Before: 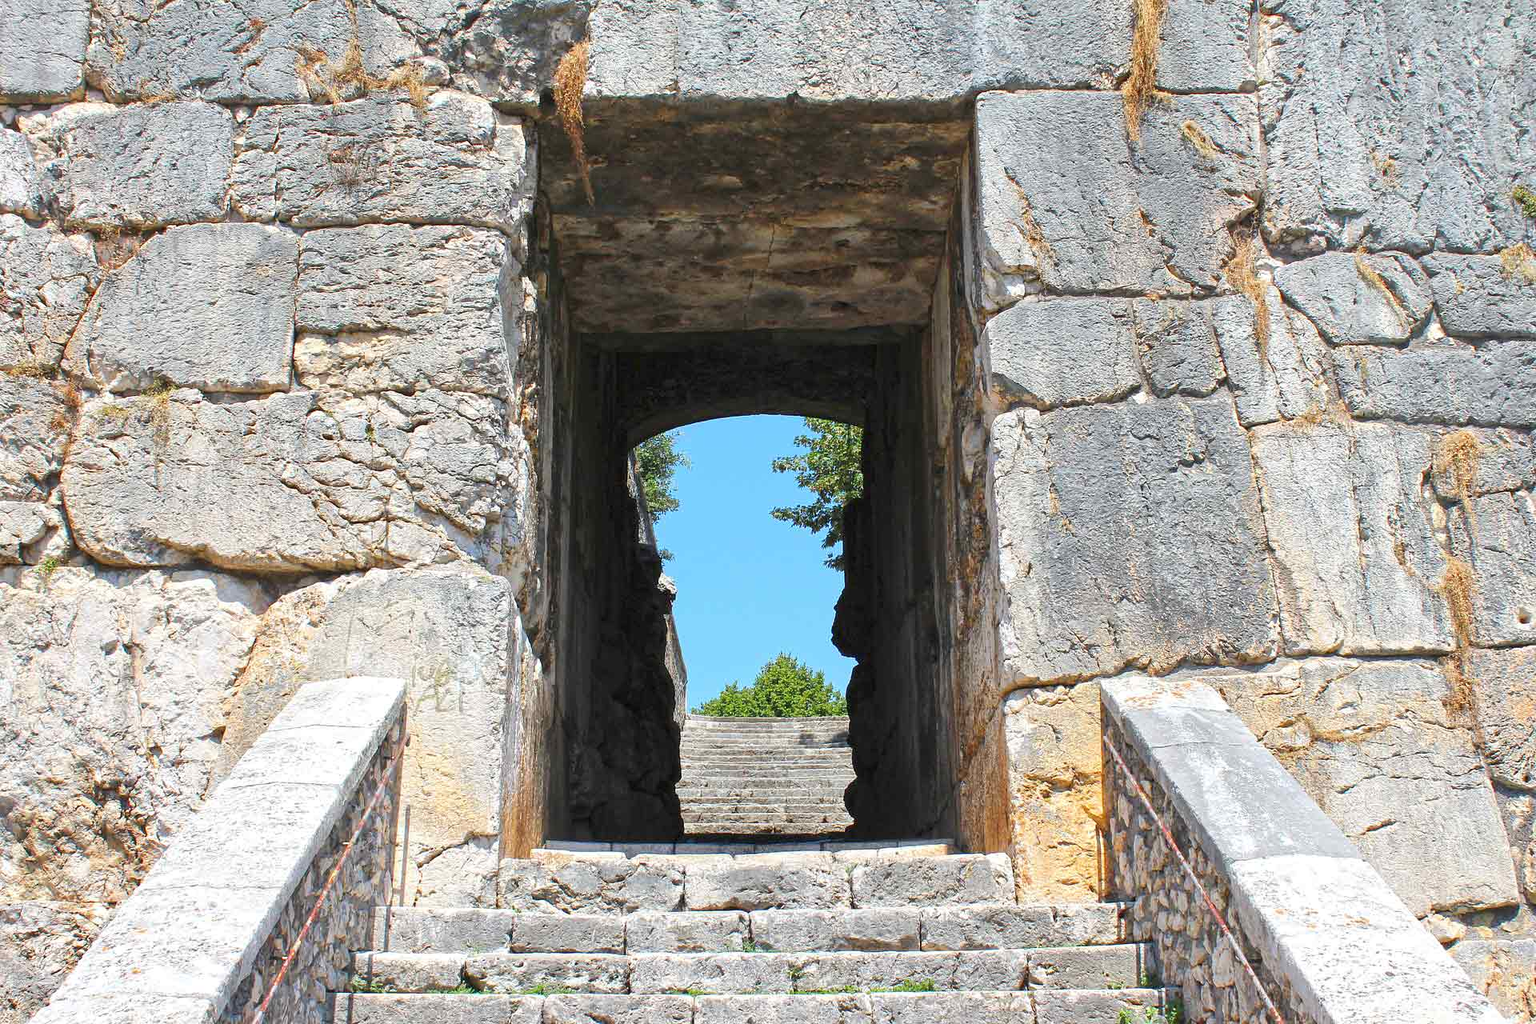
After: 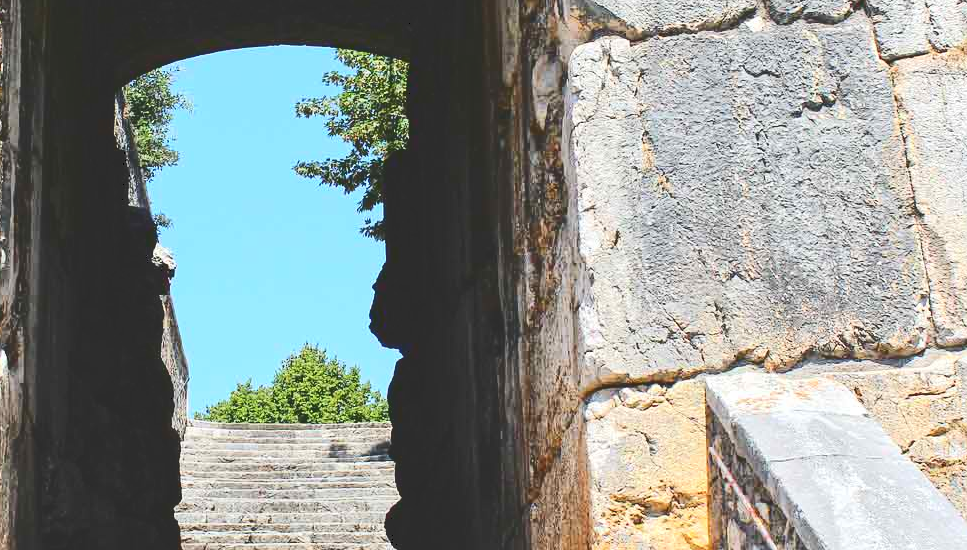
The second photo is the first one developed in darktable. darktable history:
crop: left 34.937%, top 37.014%, right 14.682%, bottom 19.972%
tone curve: curves: ch0 [(0, 0) (0.003, 0.172) (0.011, 0.177) (0.025, 0.177) (0.044, 0.177) (0.069, 0.178) (0.1, 0.181) (0.136, 0.19) (0.177, 0.208) (0.224, 0.226) (0.277, 0.274) (0.335, 0.338) (0.399, 0.43) (0.468, 0.535) (0.543, 0.635) (0.623, 0.726) (0.709, 0.815) (0.801, 0.882) (0.898, 0.936) (1, 1)], color space Lab, independent channels, preserve colors none
